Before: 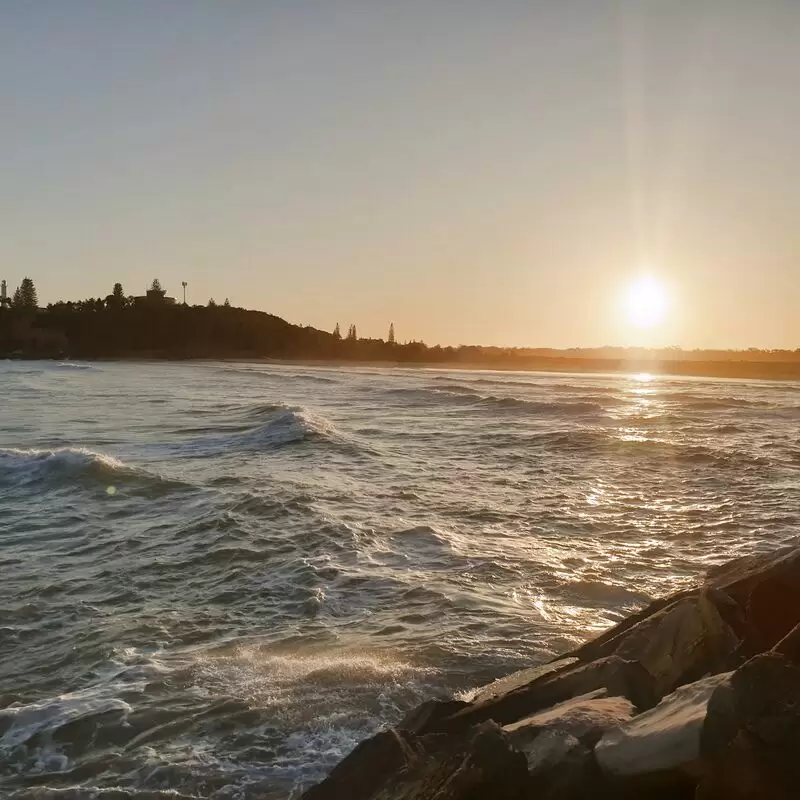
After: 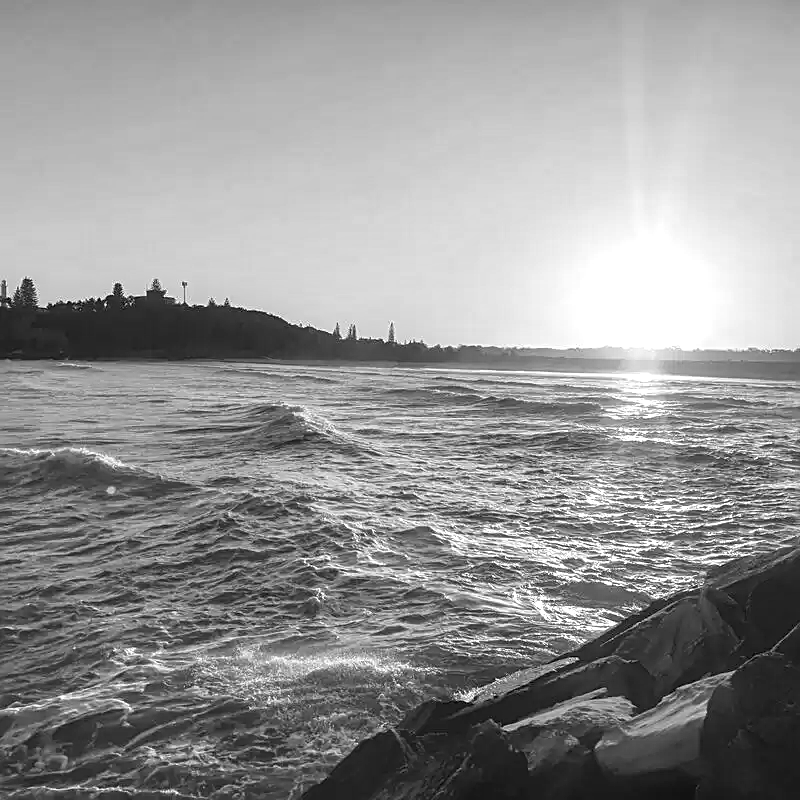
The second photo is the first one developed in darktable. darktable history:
exposure: black level correction -0.003, exposure 0.04 EV, compensate highlight preservation false
white balance: red 0.926, green 1.003, blue 1.133
local contrast: detail 130%
monochrome: on, module defaults
sharpen: on, module defaults
contrast equalizer: y [[0.5, 0.5, 0.472, 0.5, 0.5, 0.5], [0.5 ×6], [0.5 ×6], [0 ×6], [0 ×6]]
tone equalizer: on, module defaults
color balance rgb: linear chroma grading › shadows 10%, linear chroma grading › highlights 10%, linear chroma grading › global chroma 15%, linear chroma grading › mid-tones 15%, perceptual saturation grading › global saturation 40%, perceptual saturation grading › highlights -25%, perceptual saturation grading › mid-tones 35%, perceptual saturation grading › shadows 35%, perceptual brilliance grading › global brilliance 11.29%, global vibrance 11.29%
